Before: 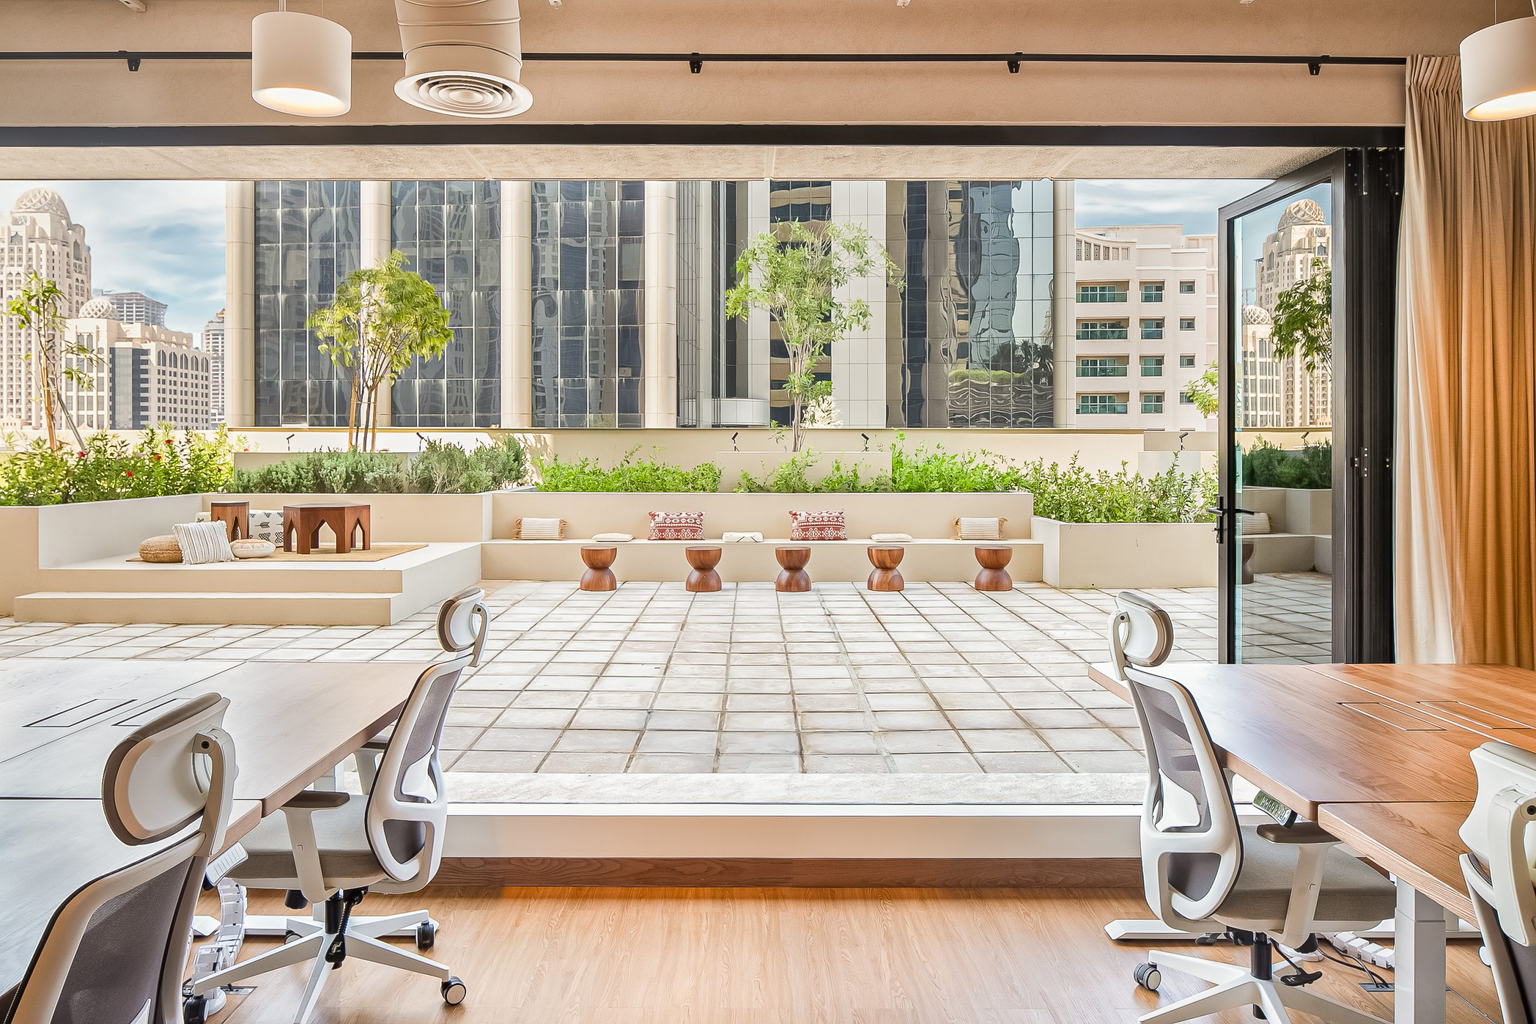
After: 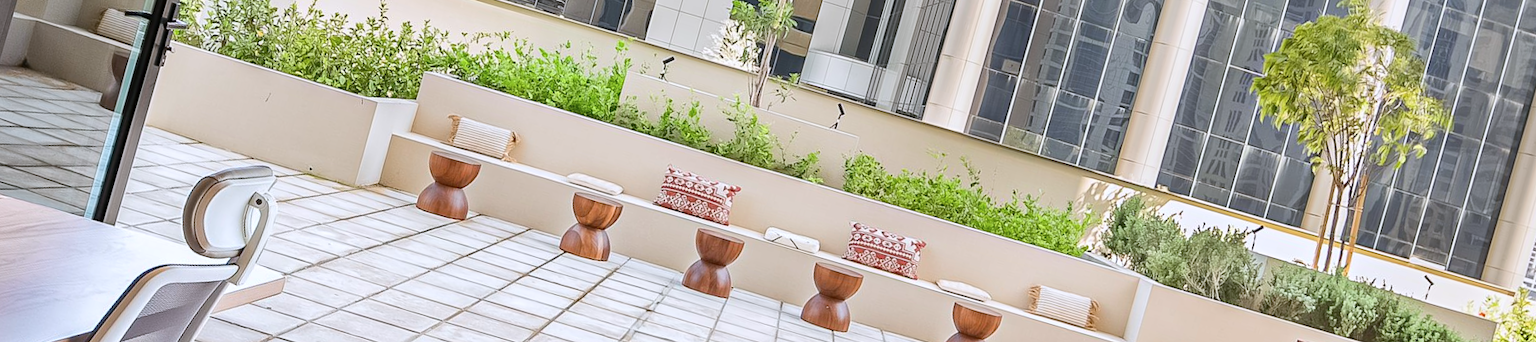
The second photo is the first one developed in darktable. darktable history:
crop and rotate: angle 16.12°, top 30.835%, bottom 35.653%
color calibration: illuminant as shot in camera, x 0.358, y 0.373, temperature 4628.91 K
